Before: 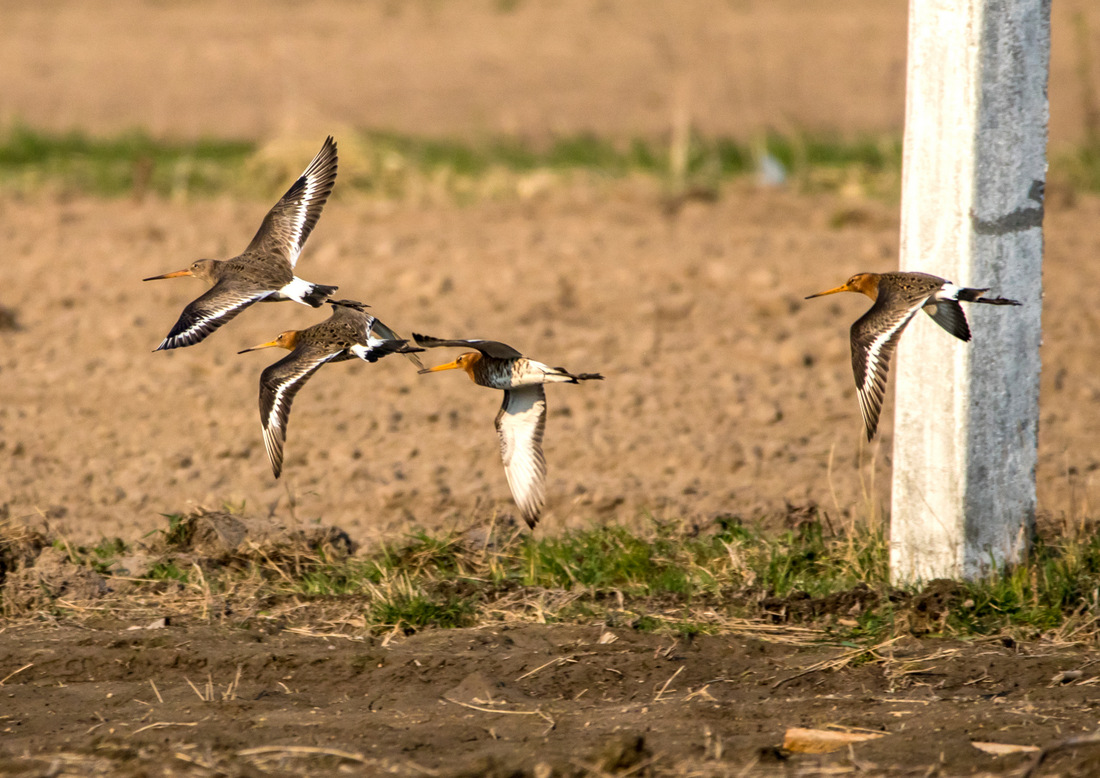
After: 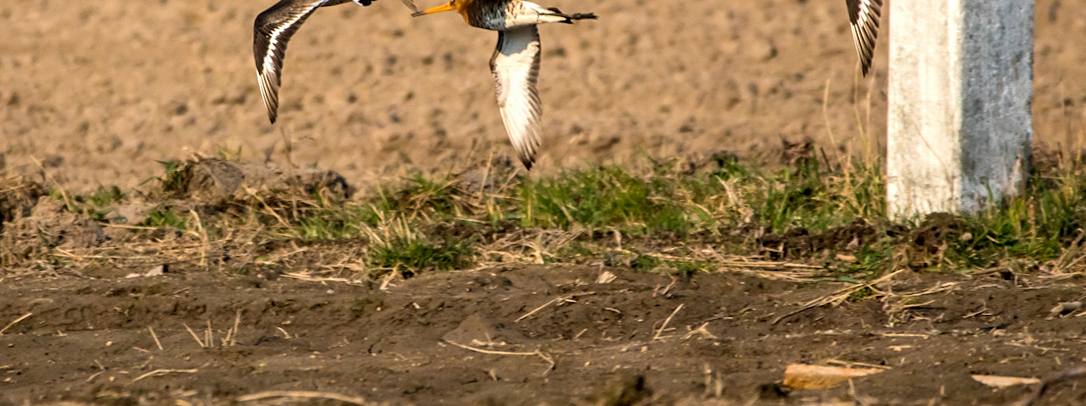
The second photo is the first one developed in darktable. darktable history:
crop and rotate: top 46.237%
rotate and perspective: rotation -1°, crop left 0.011, crop right 0.989, crop top 0.025, crop bottom 0.975
sharpen: amount 0.2
